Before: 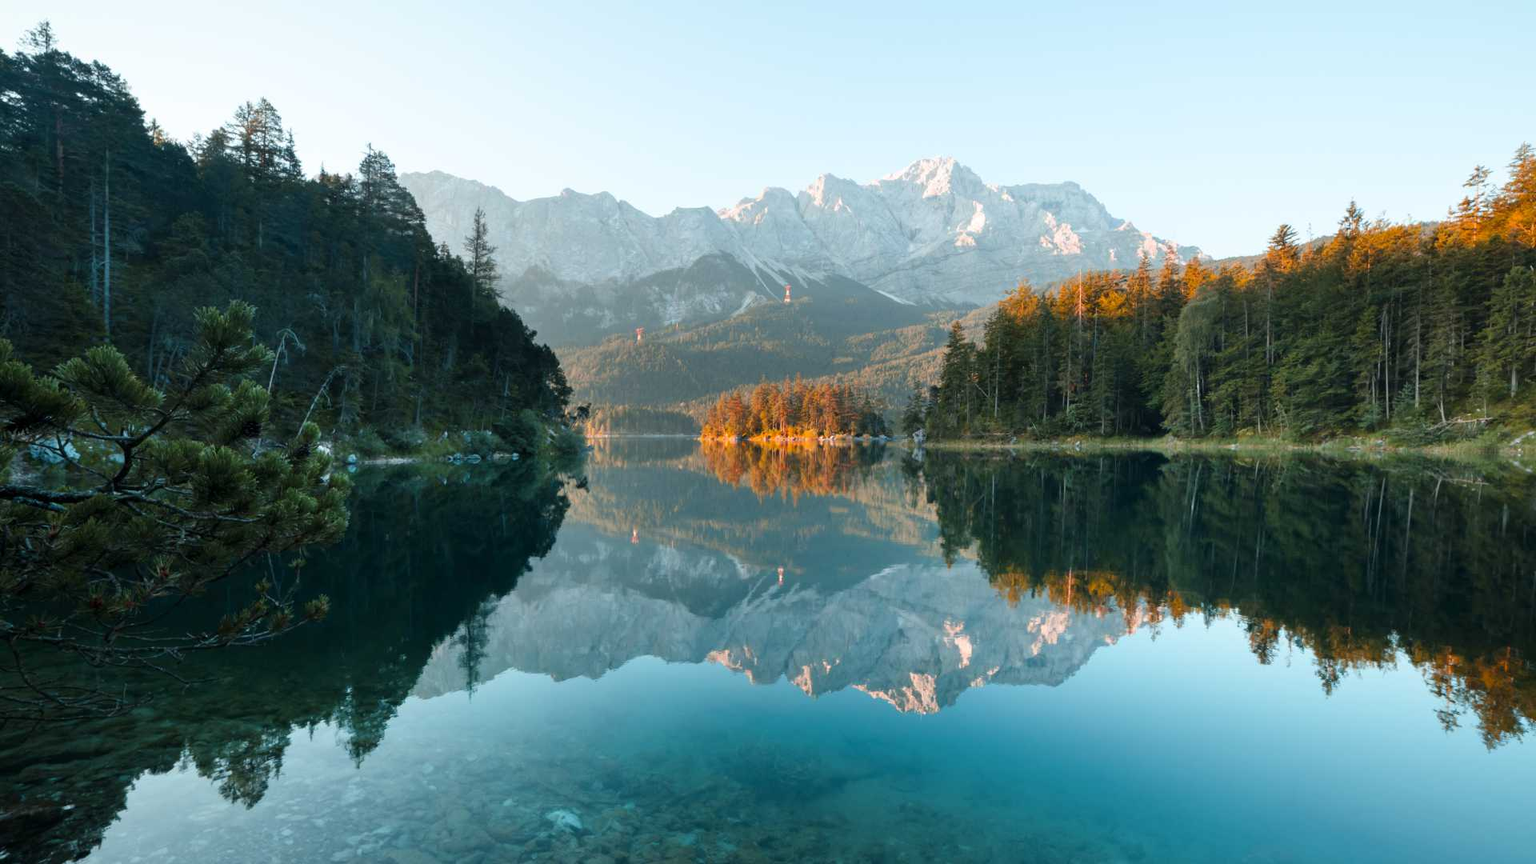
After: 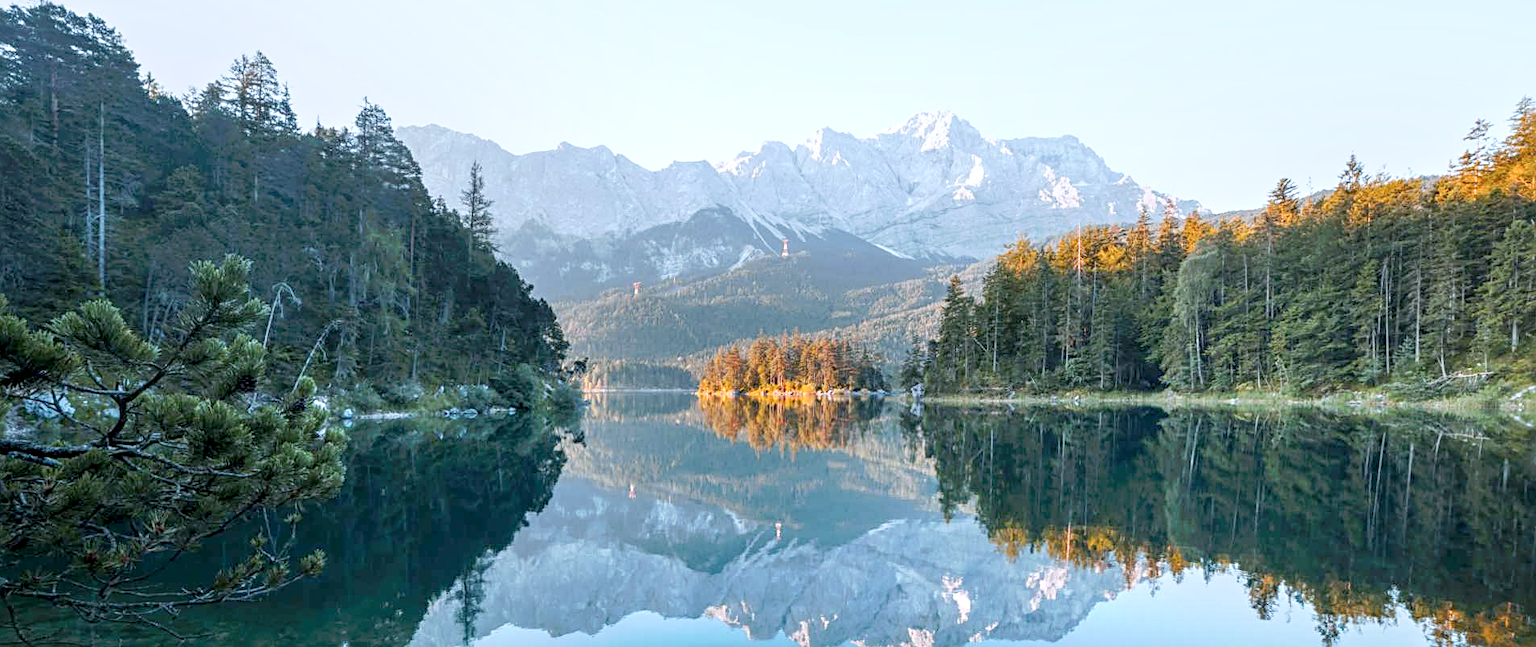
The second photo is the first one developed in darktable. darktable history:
tone curve: curves: ch0 [(0, 0) (0.003, 0.013) (0.011, 0.017) (0.025, 0.035) (0.044, 0.093) (0.069, 0.146) (0.1, 0.179) (0.136, 0.243) (0.177, 0.294) (0.224, 0.332) (0.277, 0.412) (0.335, 0.454) (0.399, 0.531) (0.468, 0.611) (0.543, 0.669) (0.623, 0.738) (0.709, 0.823) (0.801, 0.881) (0.898, 0.951) (1, 1)], preserve colors none
crop: left 0.387%, top 5.469%, bottom 19.809%
sharpen: radius 2.767
white balance: red 0.948, green 1.02, blue 1.176
local contrast: highlights 0%, shadows 0%, detail 133%
